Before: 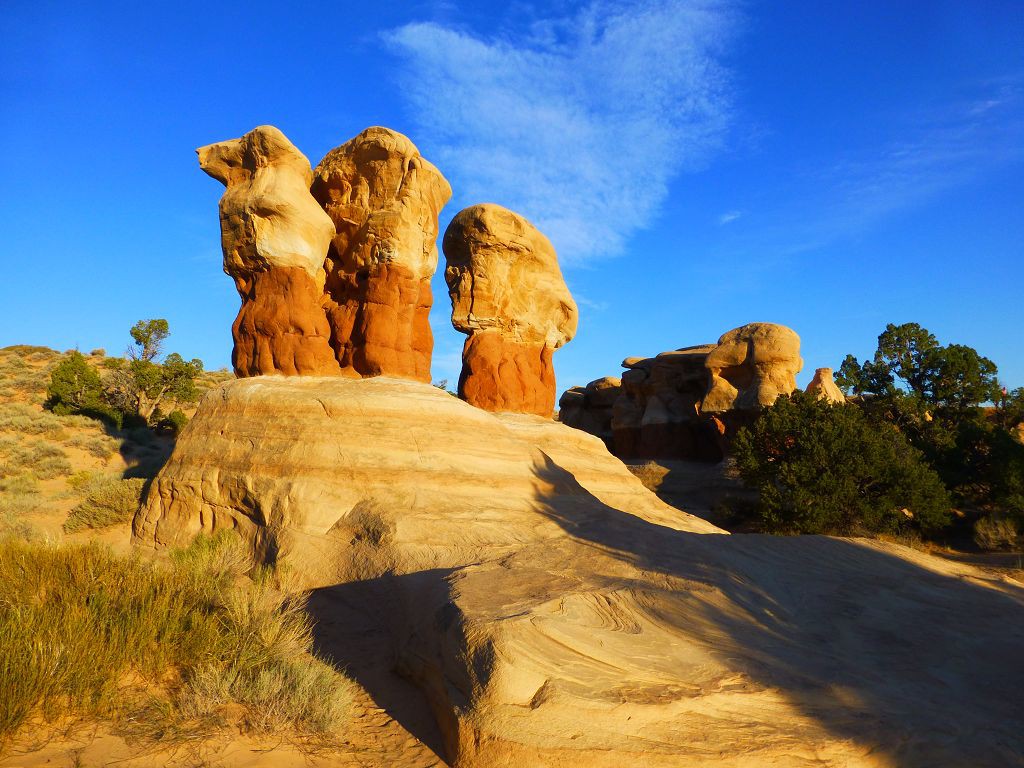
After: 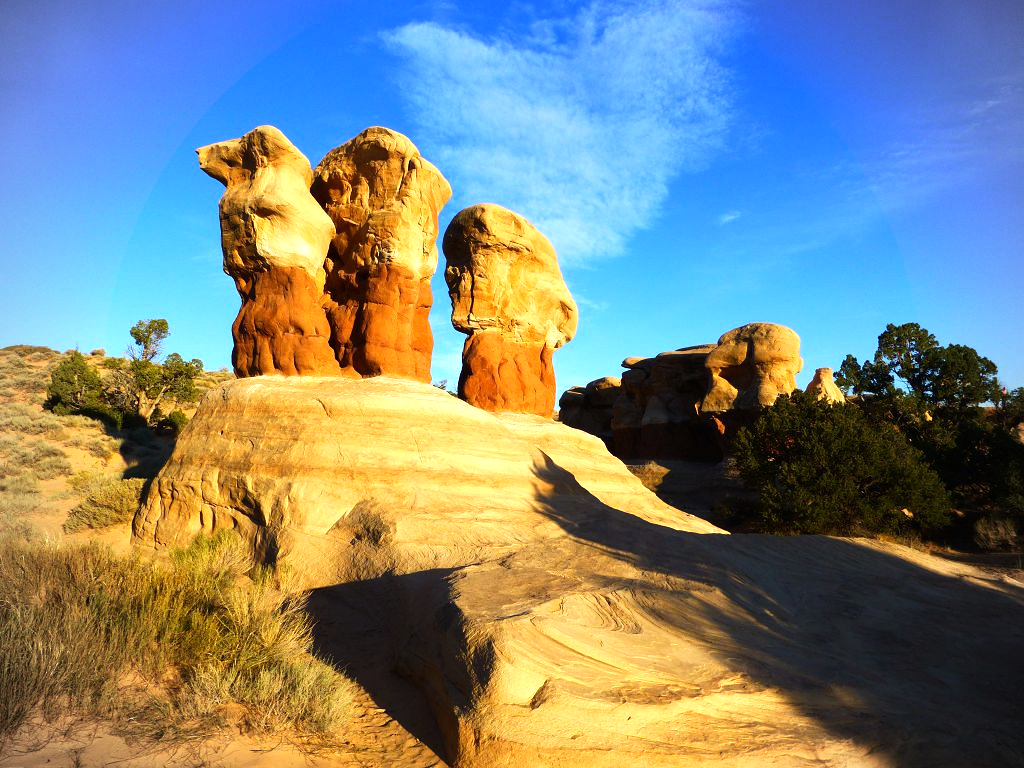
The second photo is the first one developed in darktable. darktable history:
tone equalizer: -8 EV -0.75 EV, -7 EV -0.7 EV, -6 EV -0.6 EV, -5 EV -0.4 EV, -3 EV 0.4 EV, -2 EV 0.6 EV, -1 EV 0.7 EV, +0 EV 0.75 EV, edges refinement/feathering 500, mask exposure compensation -1.57 EV, preserve details no
vignetting: unbound false
